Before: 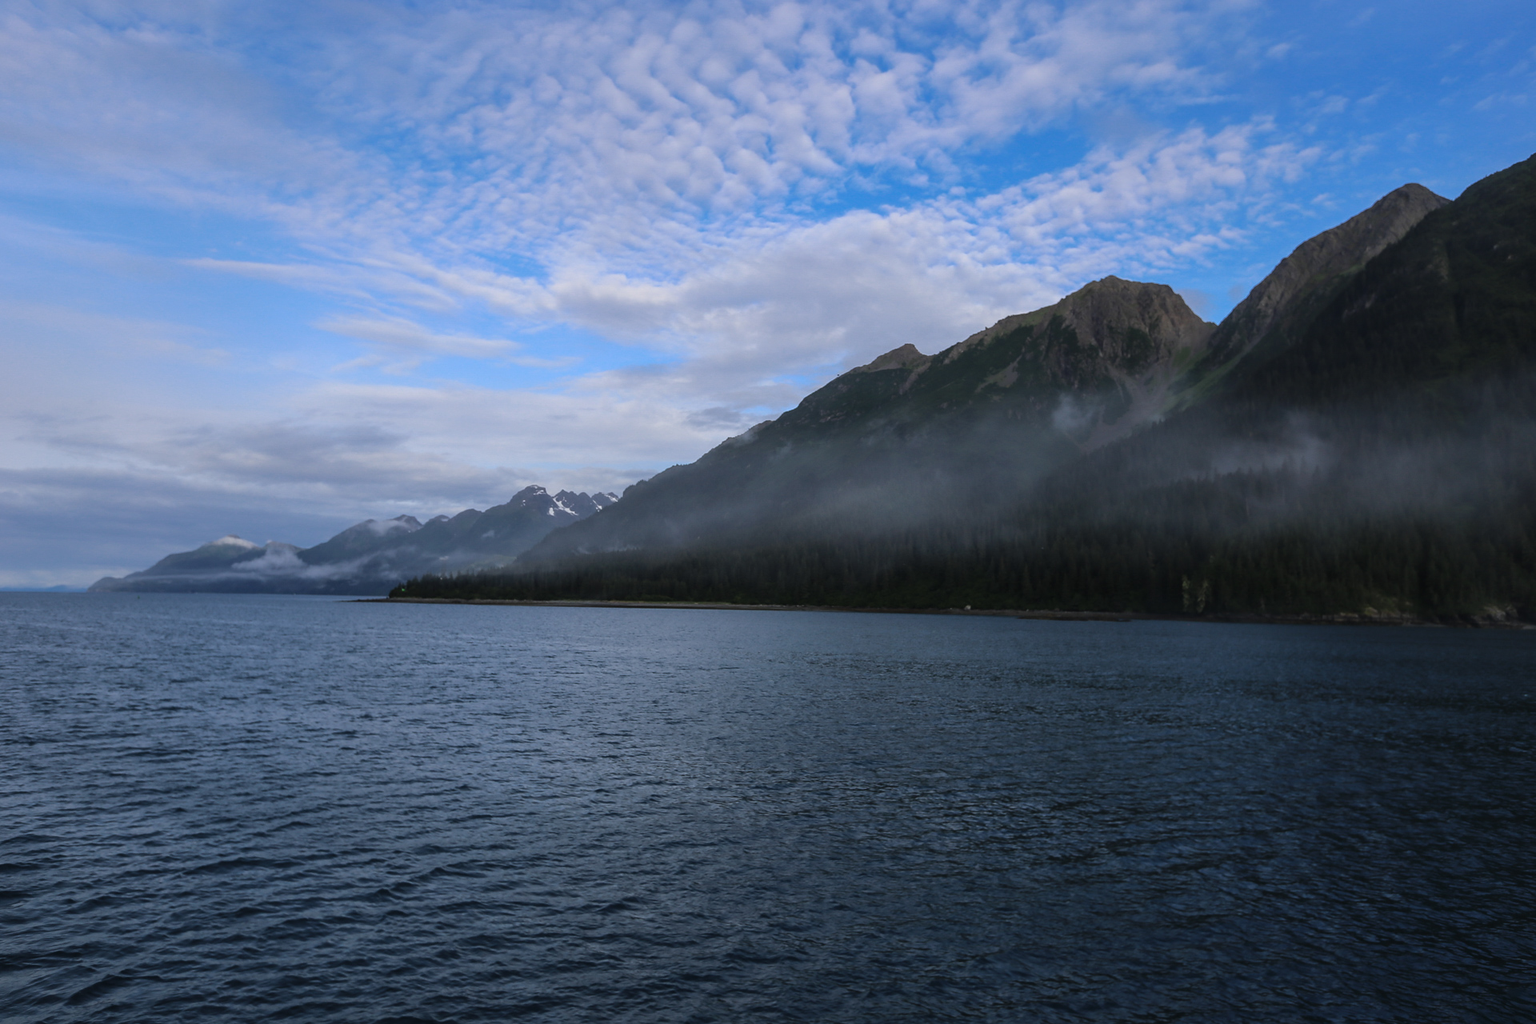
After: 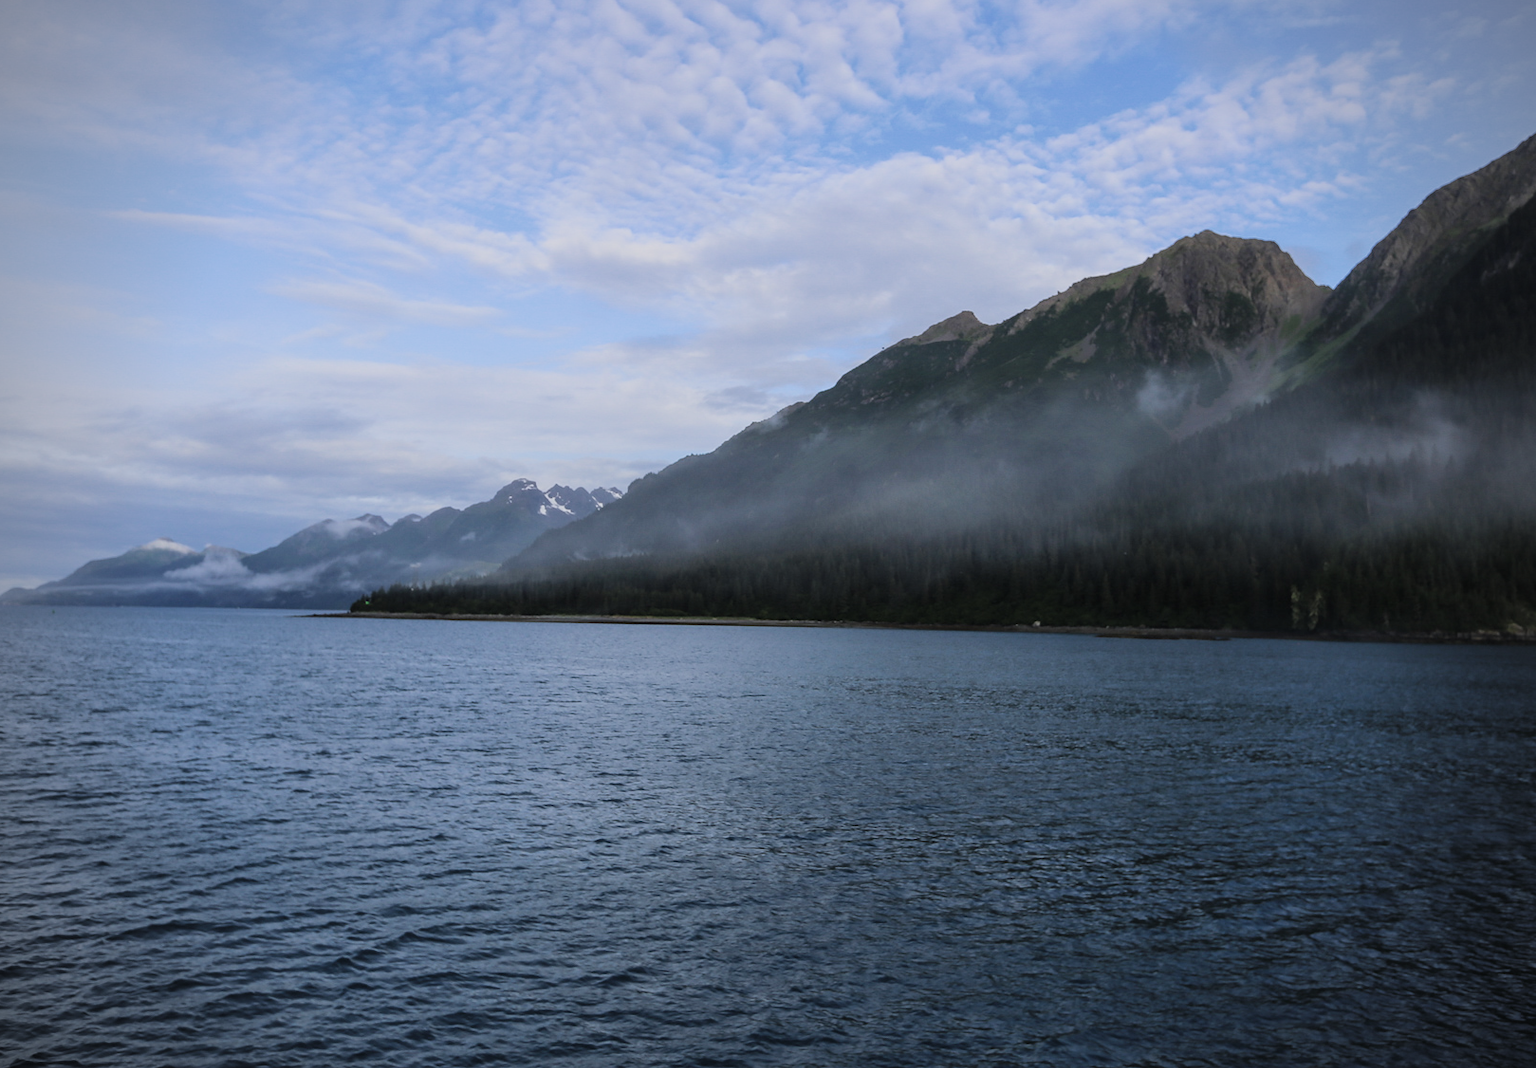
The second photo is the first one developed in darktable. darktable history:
exposure: black level correction 0, exposure 0.595 EV, compensate exposure bias true, compensate highlight preservation false
vignetting: unbound false
filmic rgb: black relative exposure -16 EV, white relative exposure 4.94 EV, hardness 6.23, color science v4 (2020)
crop: left 6.116%, top 7.985%, right 9.531%, bottom 4.043%
